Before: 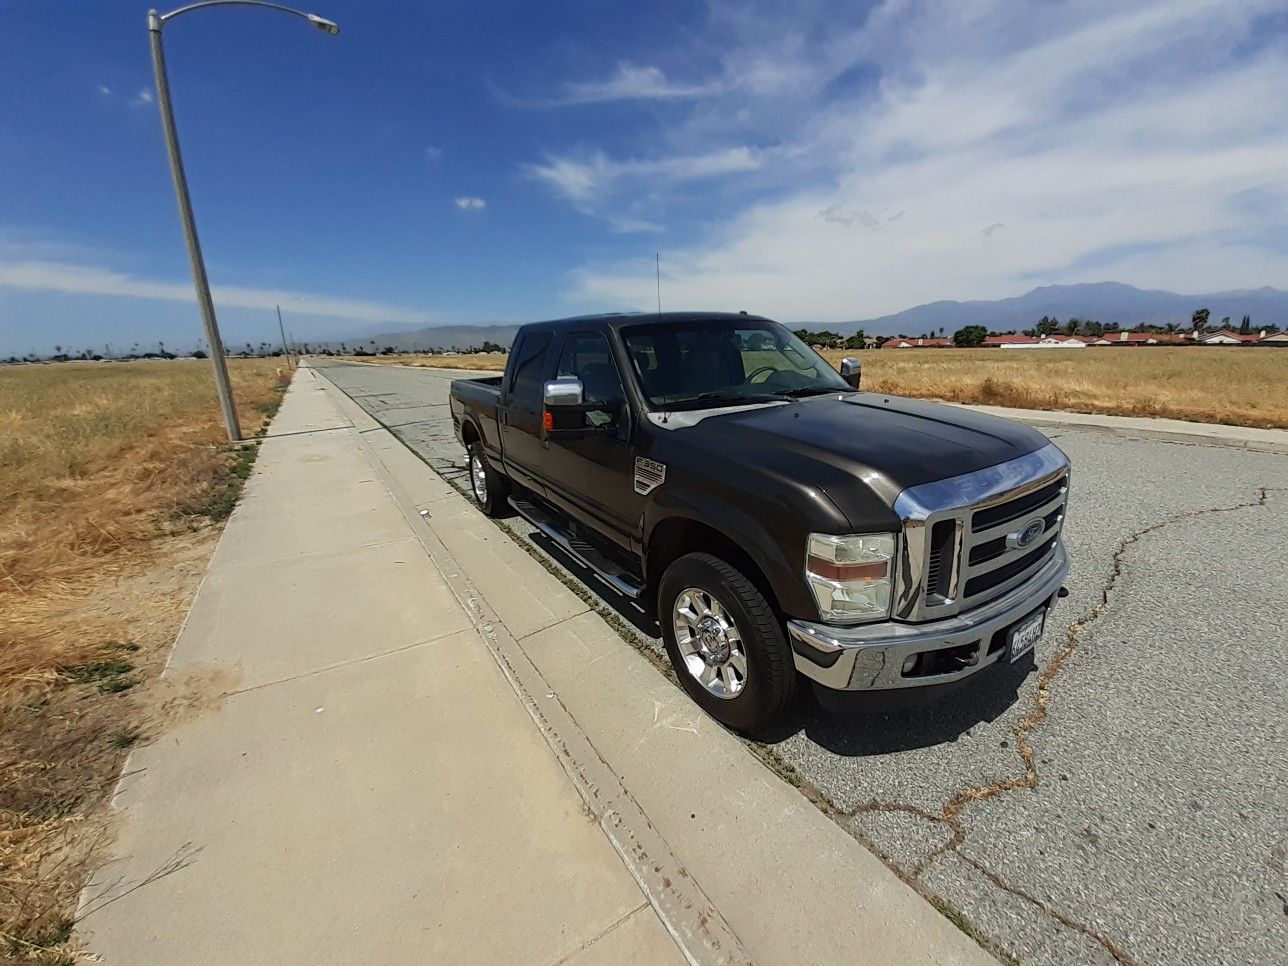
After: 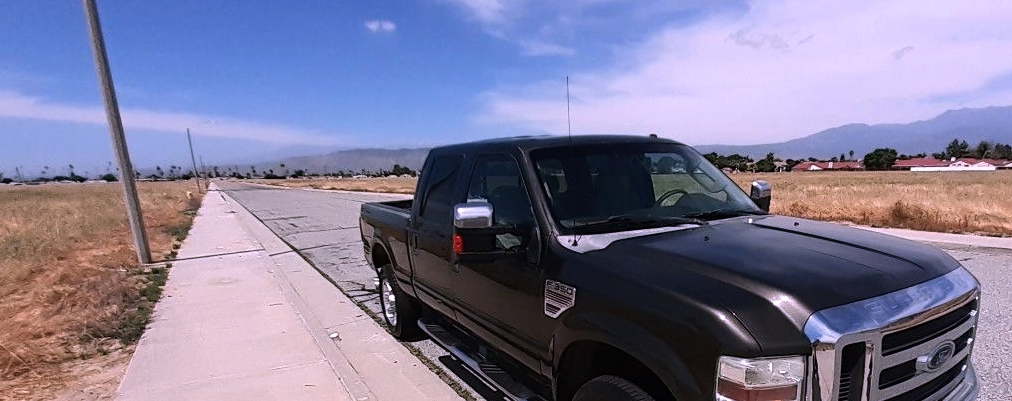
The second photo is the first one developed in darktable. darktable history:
tone equalizer: -8 EV -0.417 EV, -7 EV -0.389 EV, -6 EV -0.333 EV, -5 EV -0.222 EV, -3 EV 0.222 EV, -2 EV 0.333 EV, -1 EV 0.389 EV, +0 EV 0.417 EV, edges refinement/feathering 500, mask exposure compensation -1.57 EV, preserve details no
crop: left 7.036%, top 18.398%, right 14.379%, bottom 40.043%
color correction: highlights a* 15.46, highlights b* -20.56
